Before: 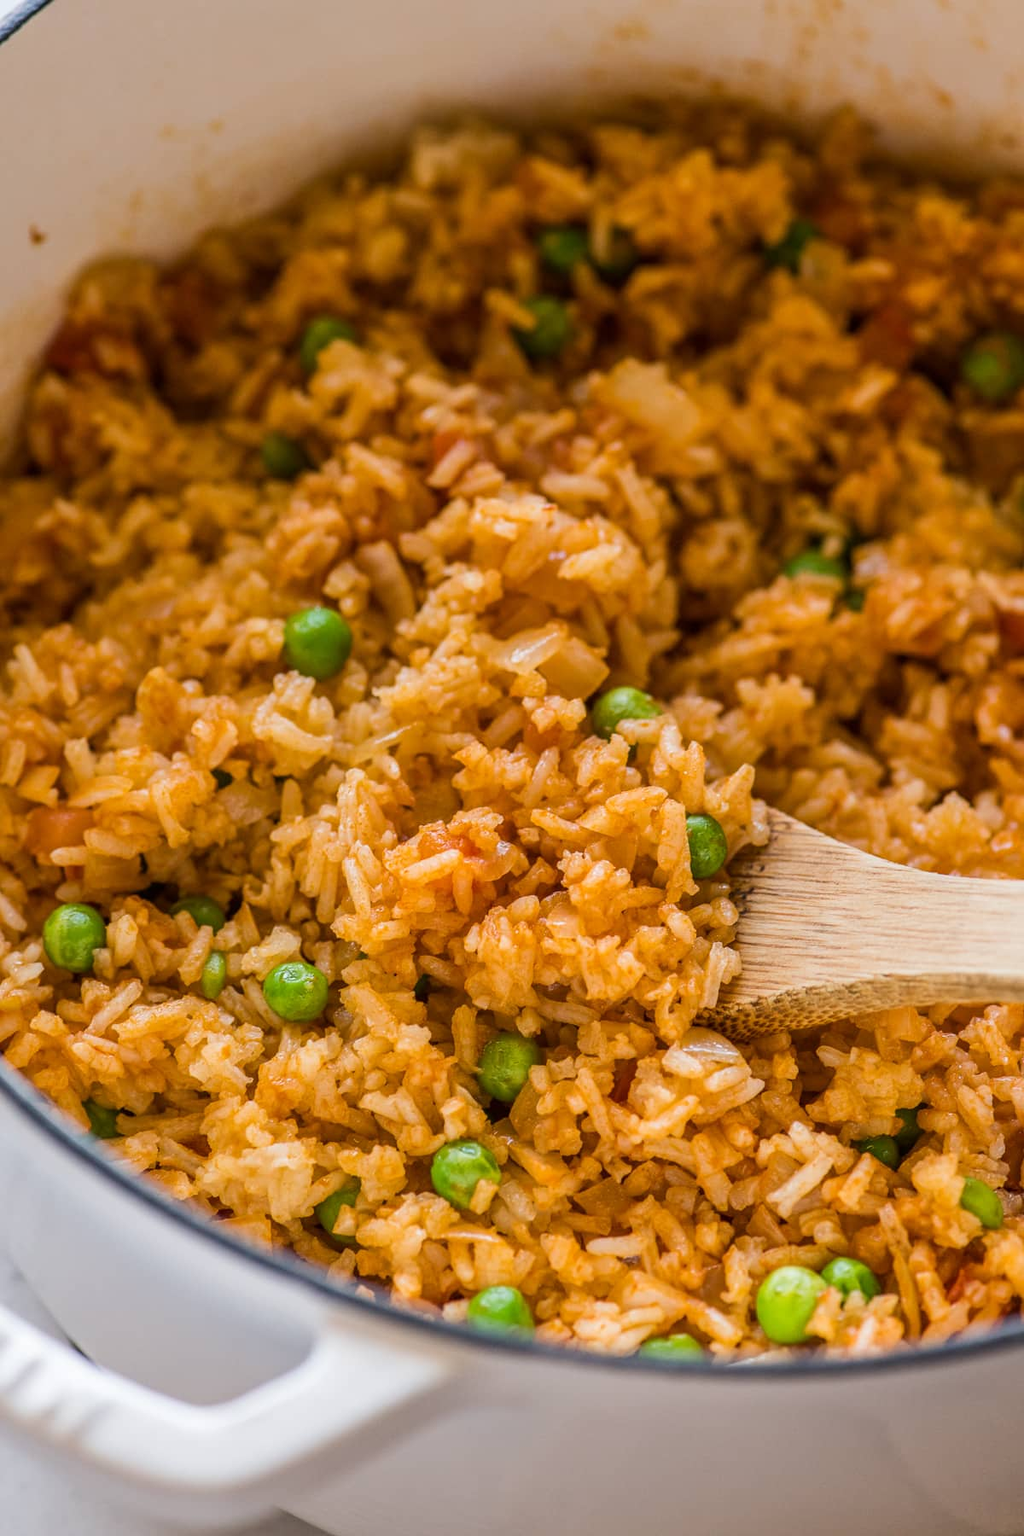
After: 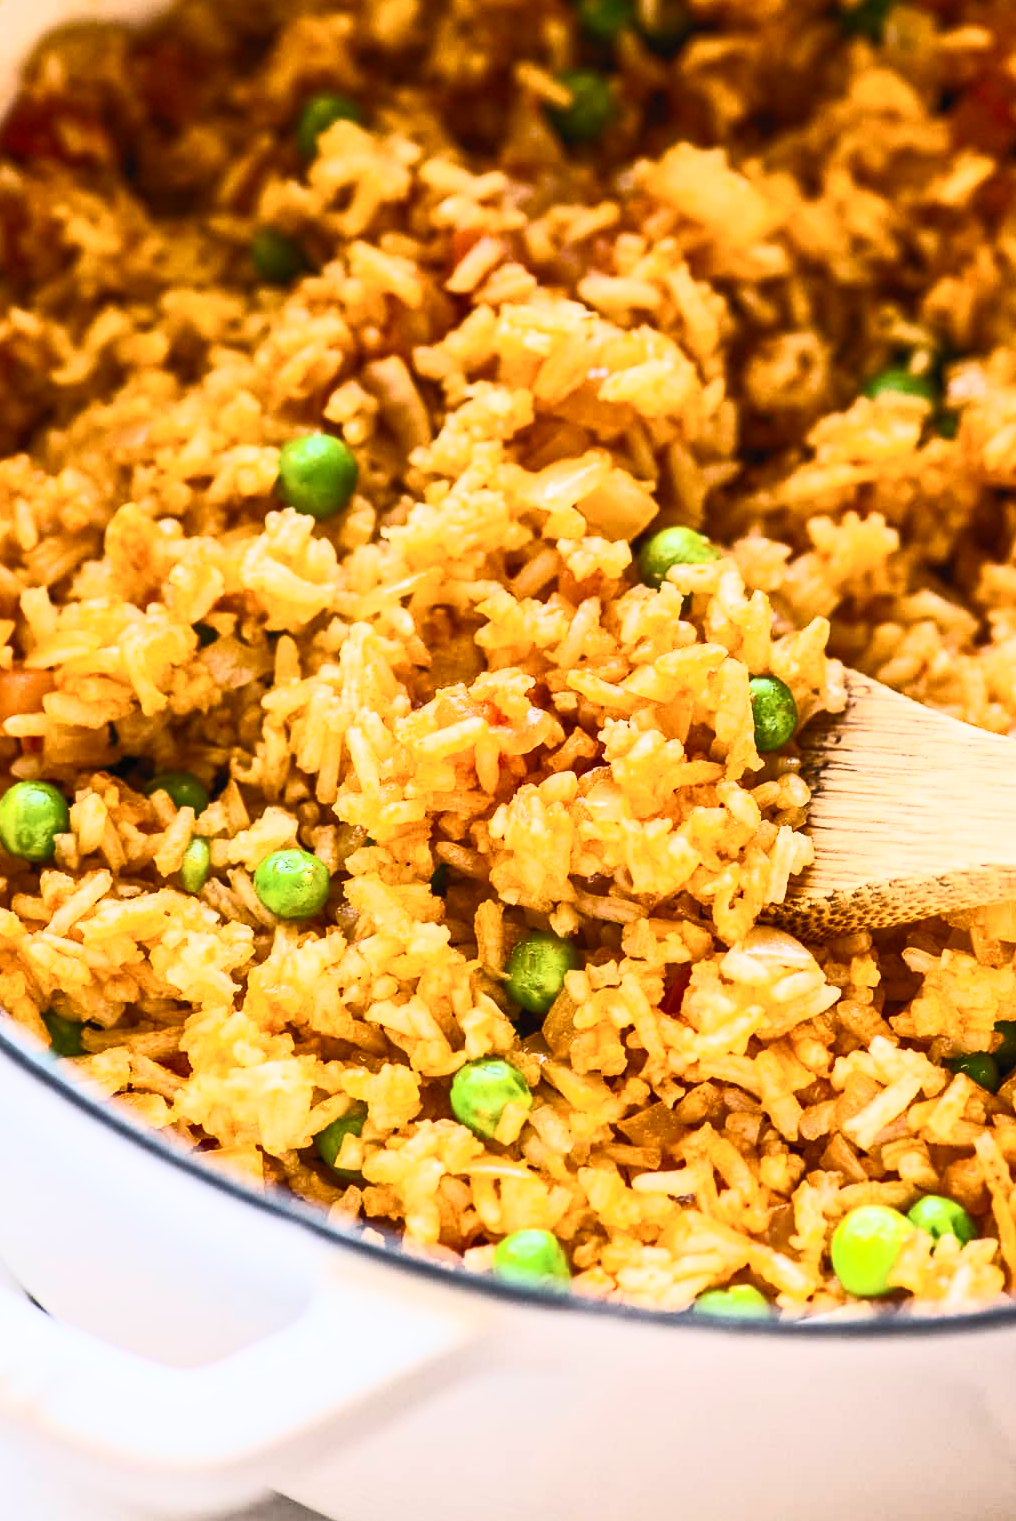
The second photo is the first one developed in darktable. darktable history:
color correction: highlights b* -0.034, saturation 0.825
crop and rotate: left 4.643%, top 15.474%, right 10.638%
filmic rgb: middle gray luminance 18.32%, black relative exposure -10.49 EV, white relative exposure 3.4 EV, target black luminance 0%, hardness 6.02, latitude 98.32%, contrast 0.838, shadows ↔ highlights balance 0.588%, color science v6 (2022)
contrast brightness saturation: contrast 0.847, brightness 0.589, saturation 0.584
